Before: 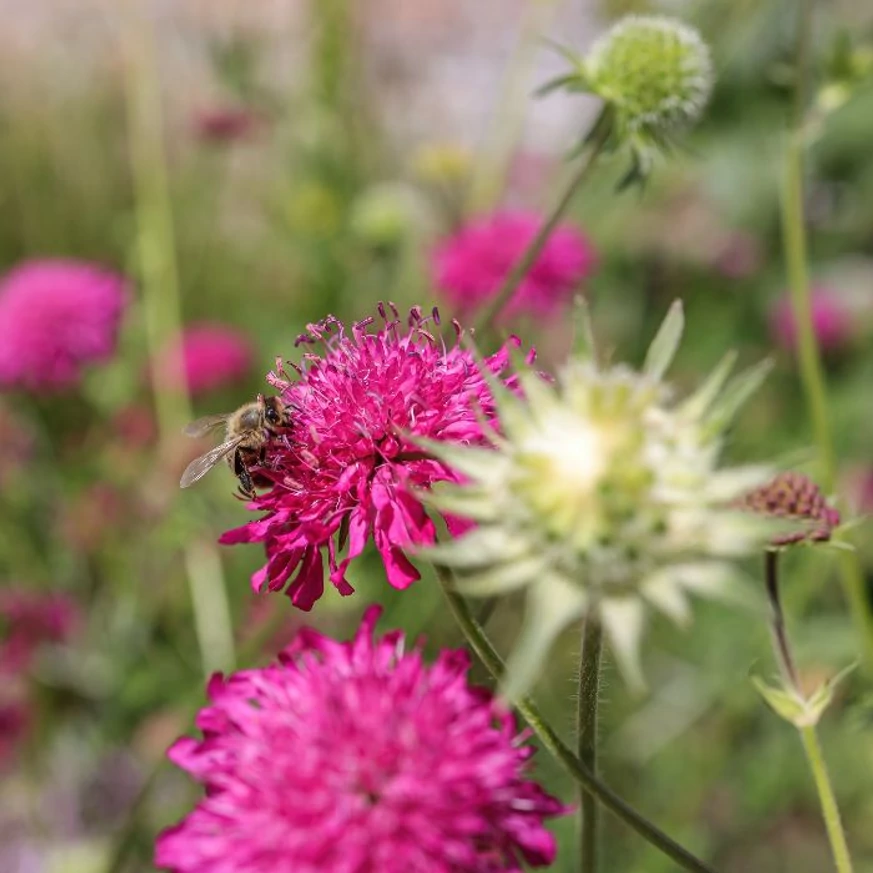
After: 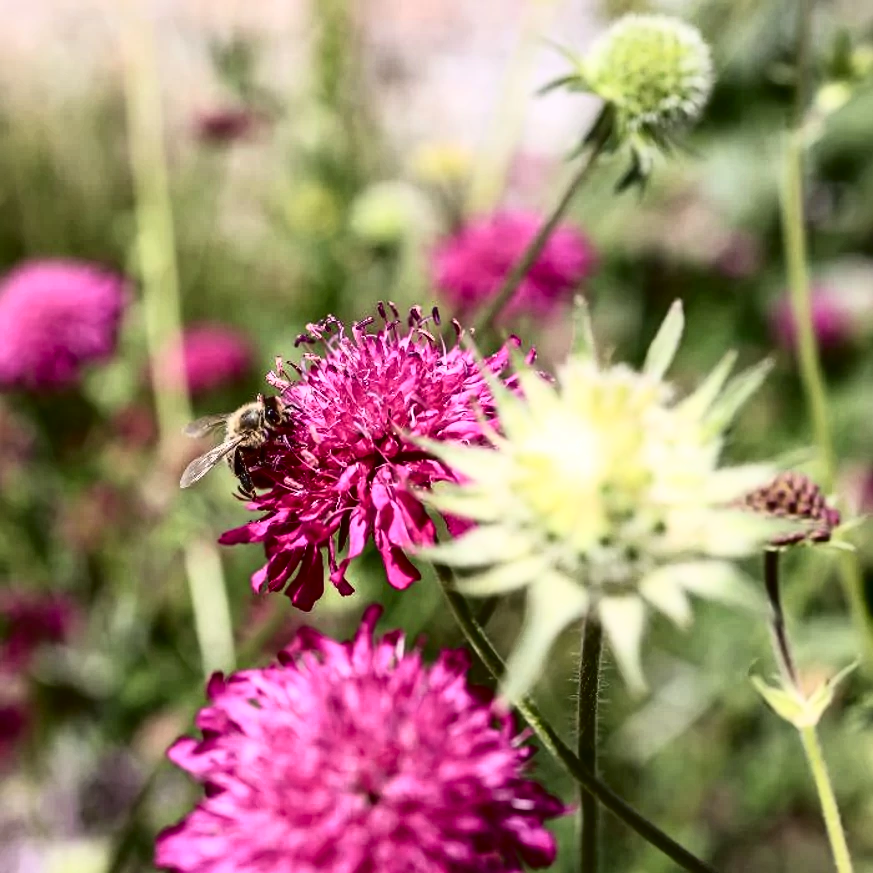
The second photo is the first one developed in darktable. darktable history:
tone curve: curves: ch0 [(0, 0) (0.003, 0.003) (0.011, 0.006) (0.025, 0.01) (0.044, 0.015) (0.069, 0.02) (0.1, 0.027) (0.136, 0.036) (0.177, 0.05) (0.224, 0.07) (0.277, 0.12) (0.335, 0.208) (0.399, 0.334) (0.468, 0.473) (0.543, 0.636) (0.623, 0.795) (0.709, 0.907) (0.801, 0.97) (0.898, 0.989) (1, 1)], color space Lab, independent channels, preserve colors none
exposure: exposure -0.003 EV, compensate exposure bias true, compensate highlight preservation false
